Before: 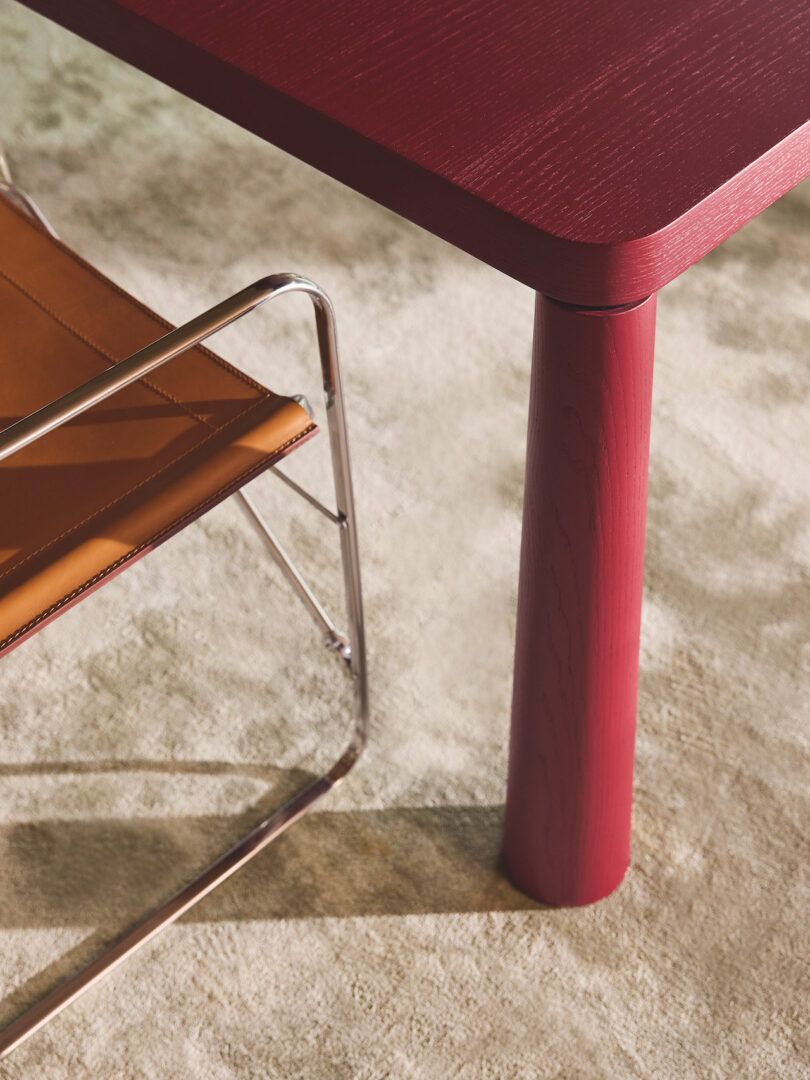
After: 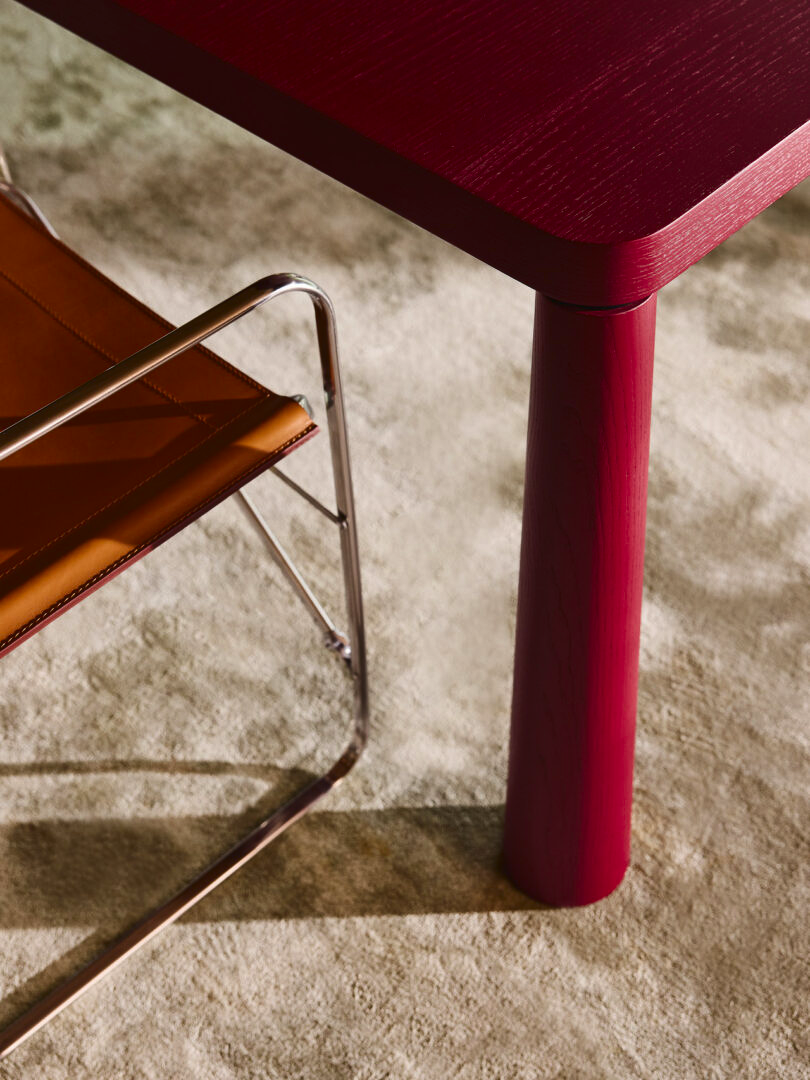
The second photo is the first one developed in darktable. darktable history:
contrast brightness saturation: contrast 0.128, brightness -0.223, saturation 0.137
